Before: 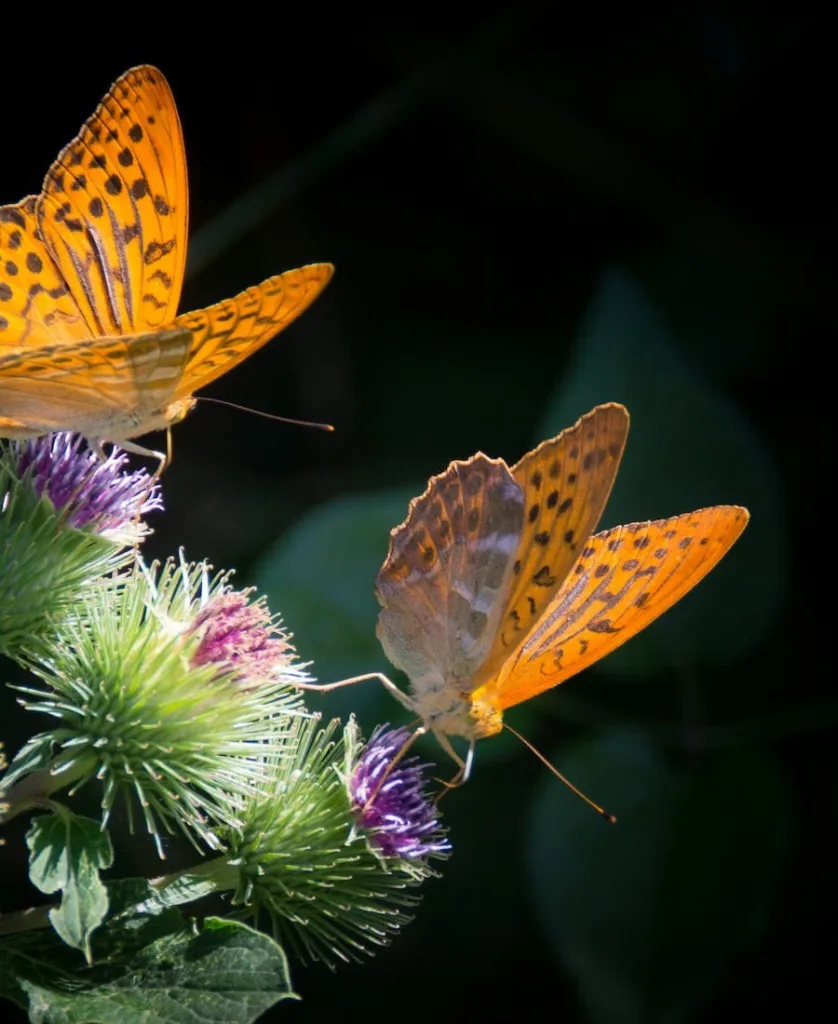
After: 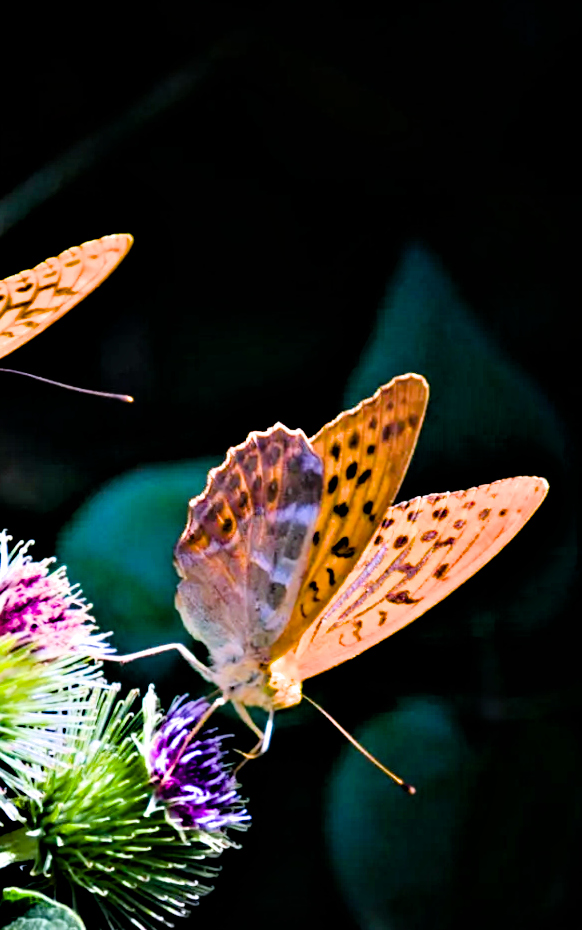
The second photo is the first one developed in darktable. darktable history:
color calibration: illuminant as shot in camera, x 0.363, y 0.385, temperature 4528.04 K
exposure: compensate highlight preservation false
filmic rgb: black relative exposure -7.65 EV, white relative exposure 4.56 EV, hardness 3.61
contrast equalizer: octaves 7, y [[0.48, 0.654, 0.731, 0.706, 0.772, 0.382], [0.55 ×6], [0 ×6], [0 ×6], [0 ×6]]
color balance rgb: linear chroma grading › global chroma 10%, perceptual saturation grading › global saturation 40%, perceptual brilliance grading › global brilliance 30%, global vibrance 20%
crop and rotate: left 24.034%, top 2.838%, right 6.406%, bottom 6.299%
